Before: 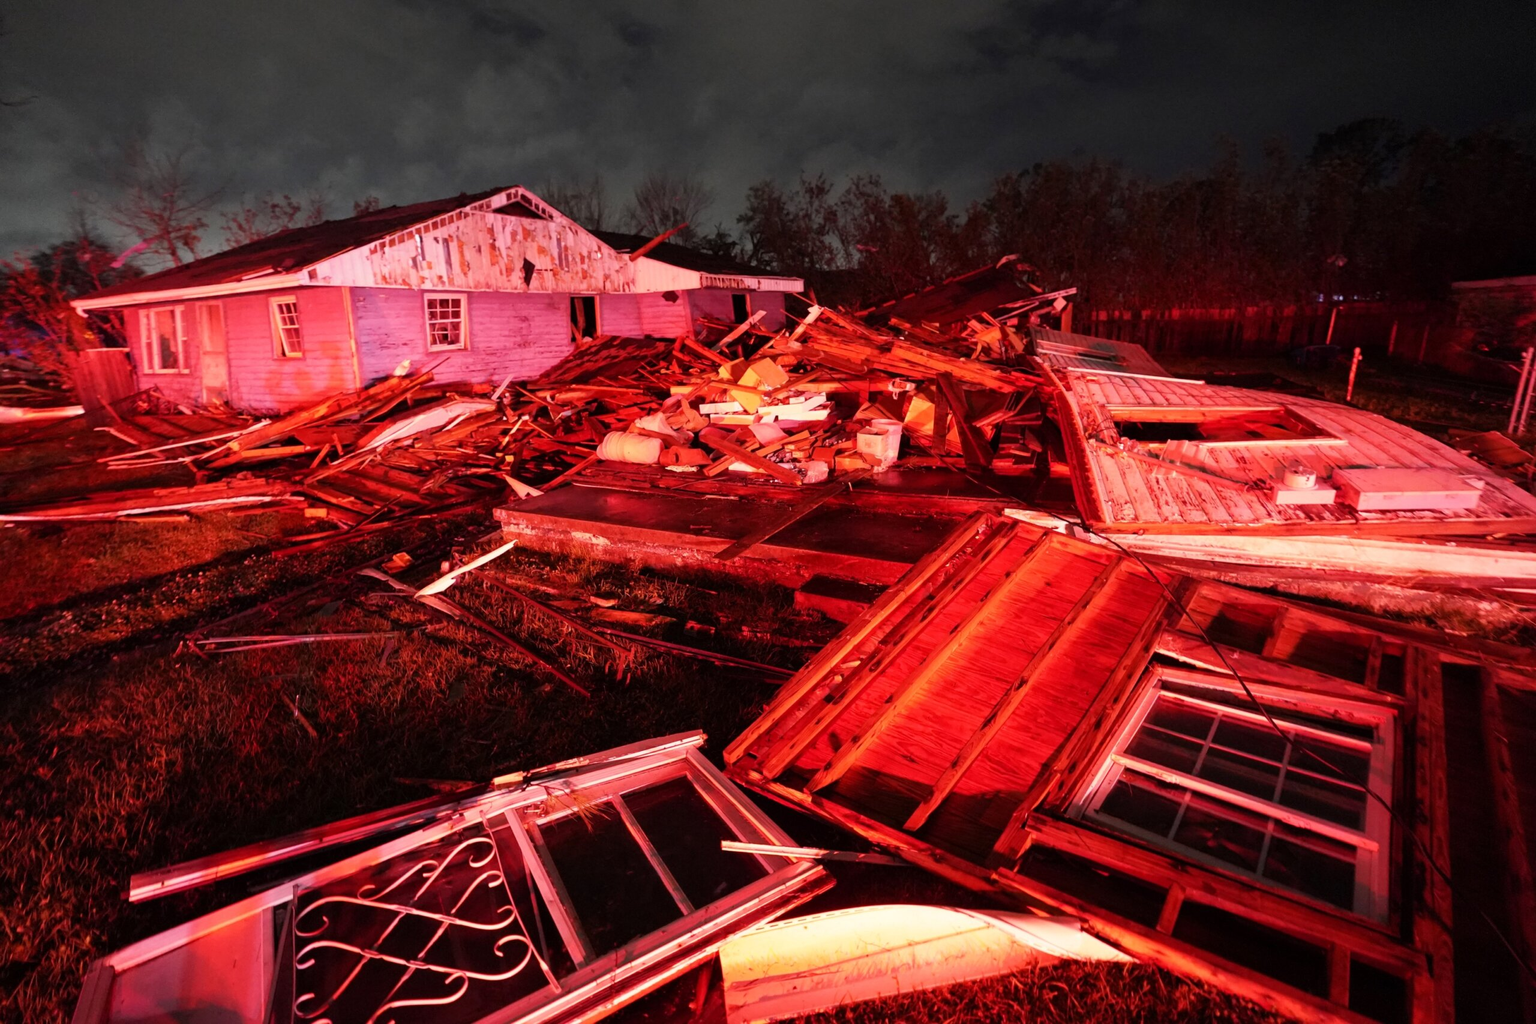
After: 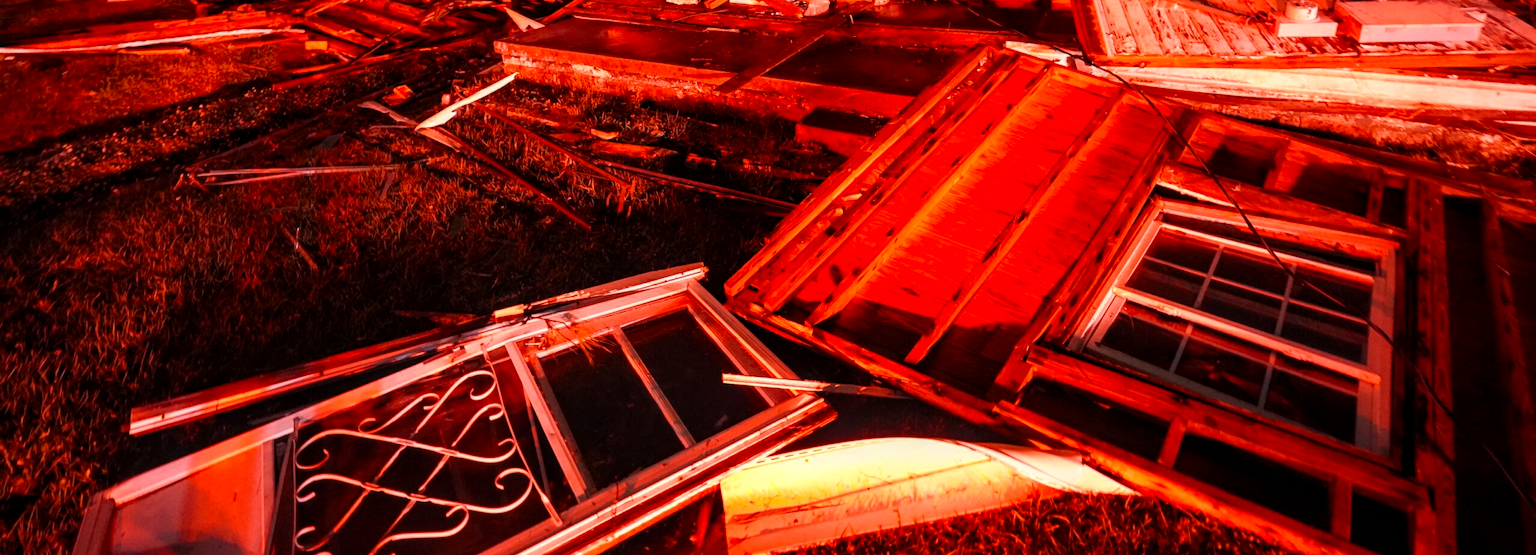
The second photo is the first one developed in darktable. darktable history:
color zones: curves: ch0 [(0, 0.511) (0.143, 0.531) (0.286, 0.56) (0.429, 0.5) (0.571, 0.5) (0.714, 0.5) (0.857, 0.5) (1, 0.5)]; ch1 [(0, 0.525) (0.143, 0.705) (0.286, 0.715) (0.429, 0.35) (0.571, 0.35) (0.714, 0.35) (0.857, 0.4) (1, 0.4)]; ch2 [(0, 0.572) (0.143, 0.512) (0.286, 0.473) (0.429, 0.45) (0.571, 0.5) (0.714, 0.5) (0.857, 0.518) (1, 0.518)]
crop and rotate: top 45.753%, right 0.083%
local contrast: on, module defaults
